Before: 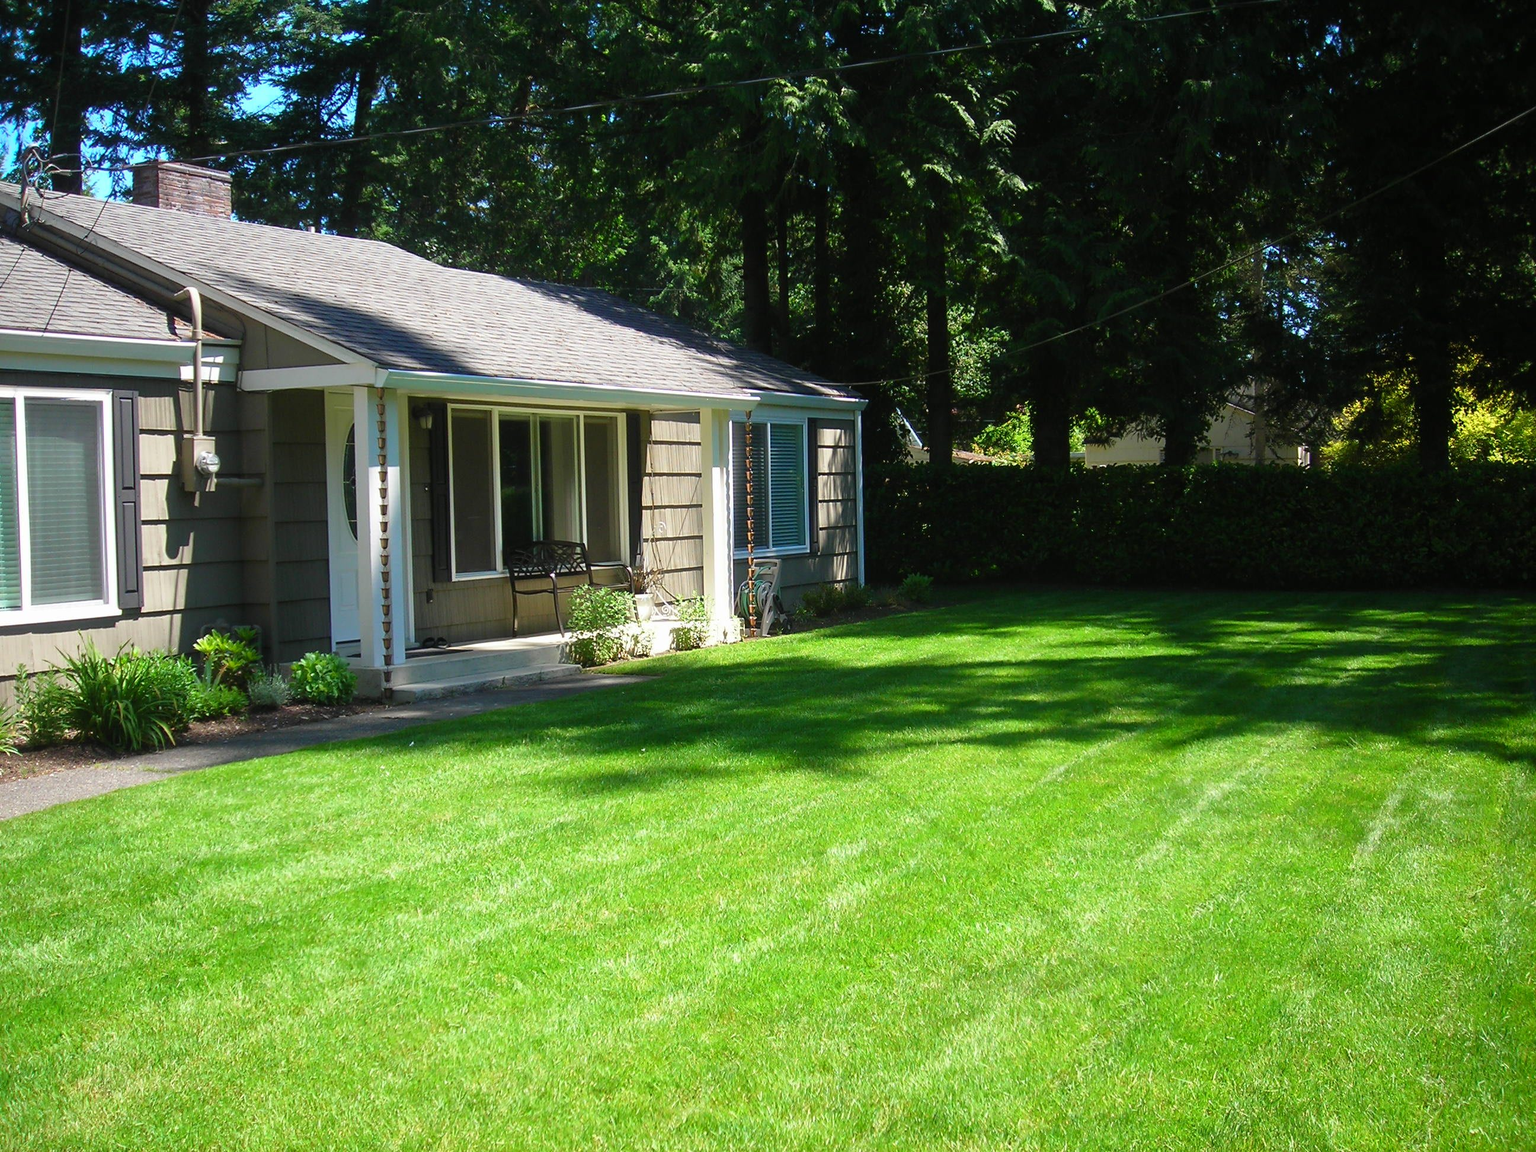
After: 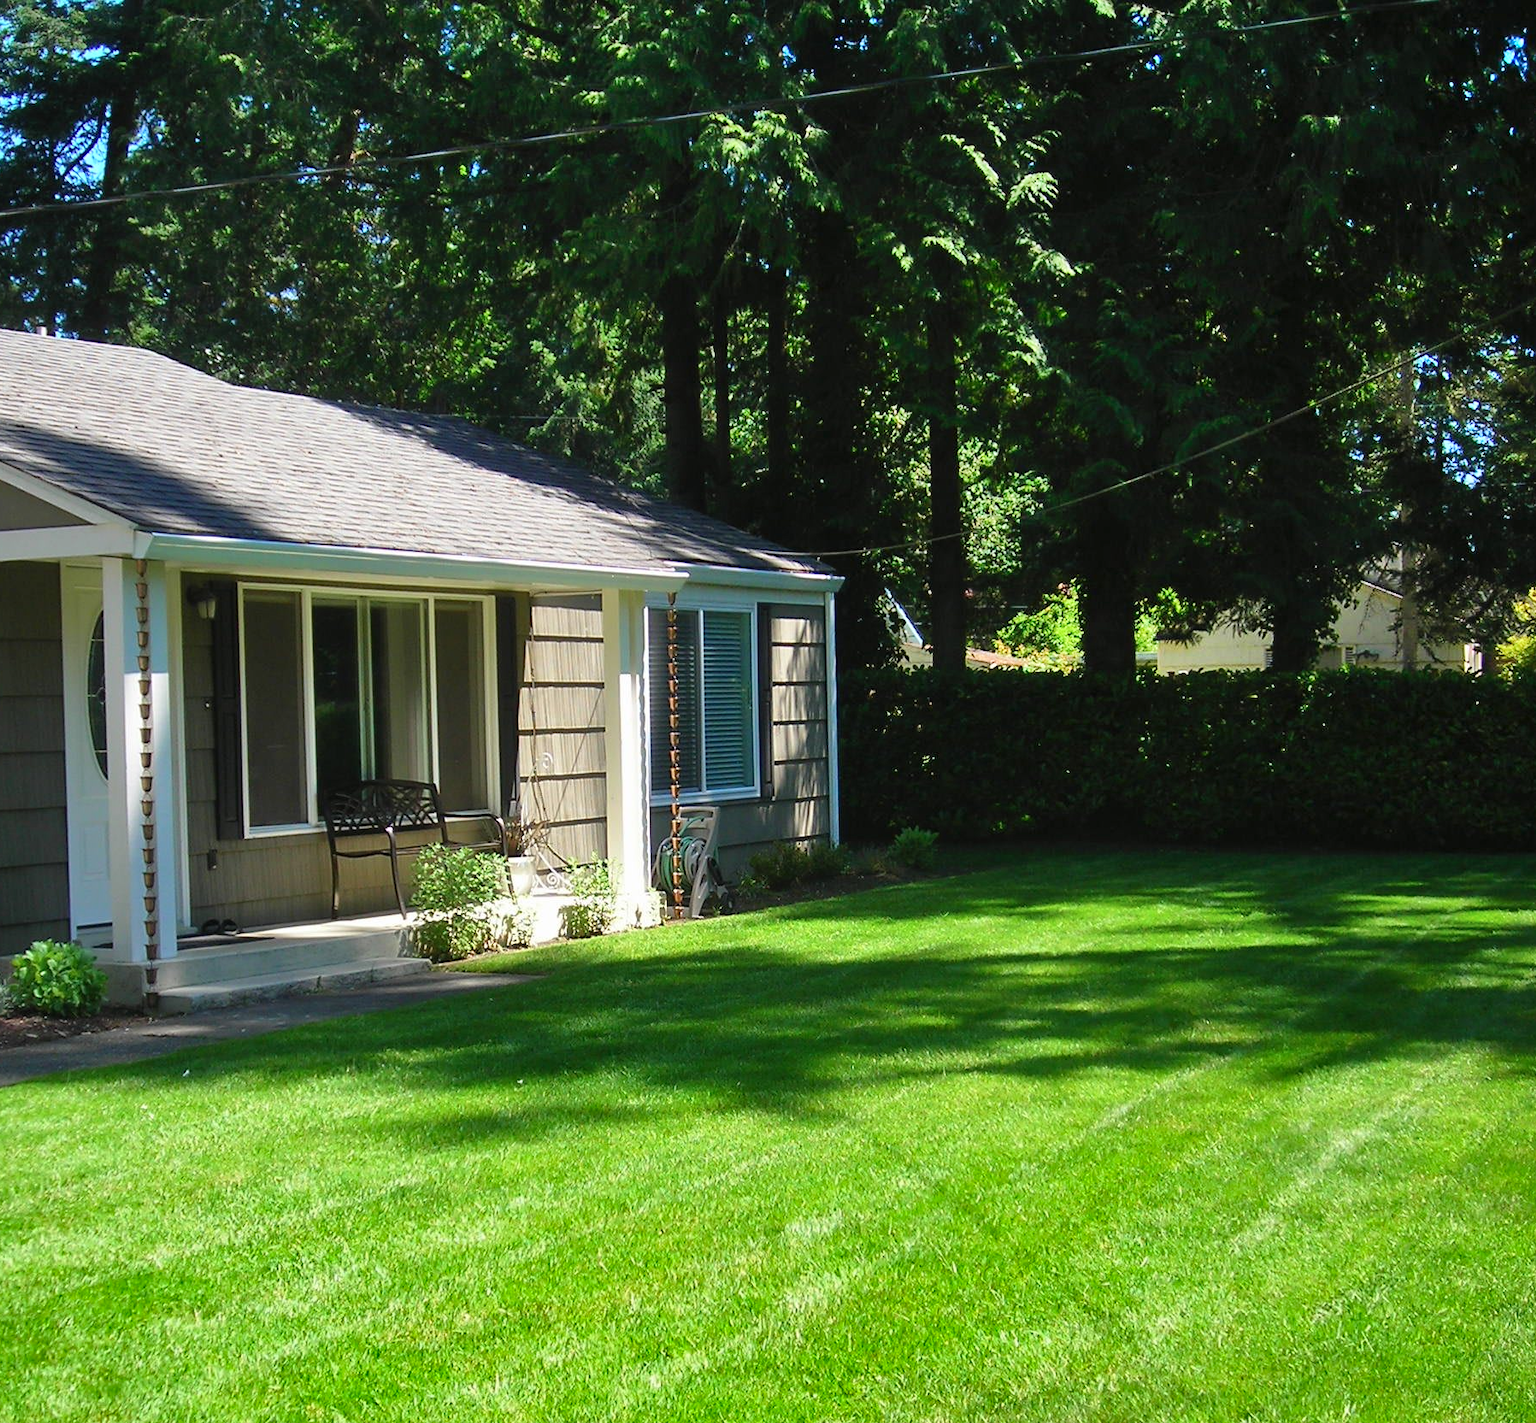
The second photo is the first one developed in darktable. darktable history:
crop: left 18.431%, right 12.222%, bottom 14.351%
shadows and highlights: shadows color adjustment 97.68%, low approximation 0.01, soften with gaussian
